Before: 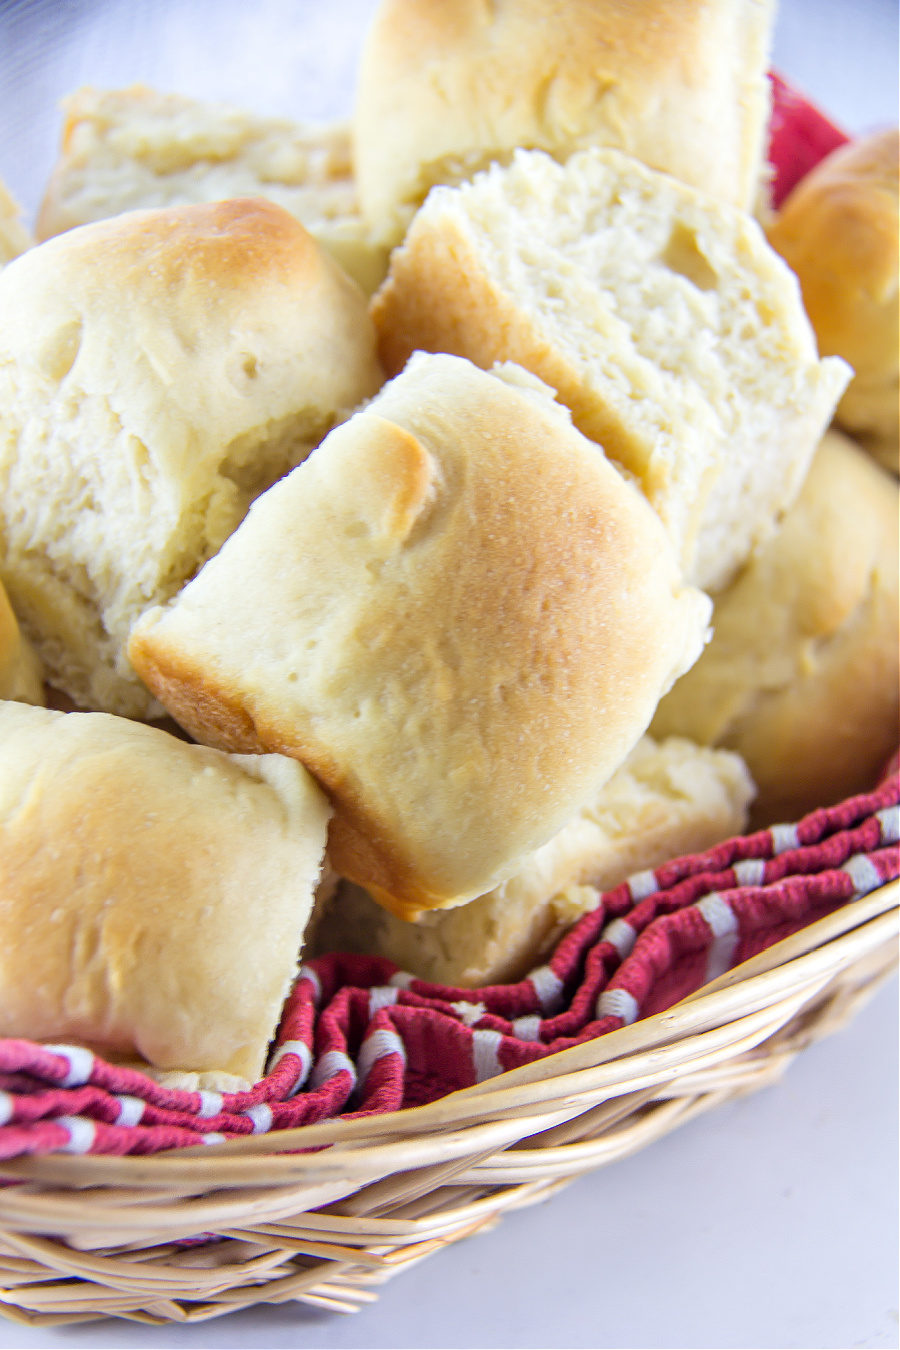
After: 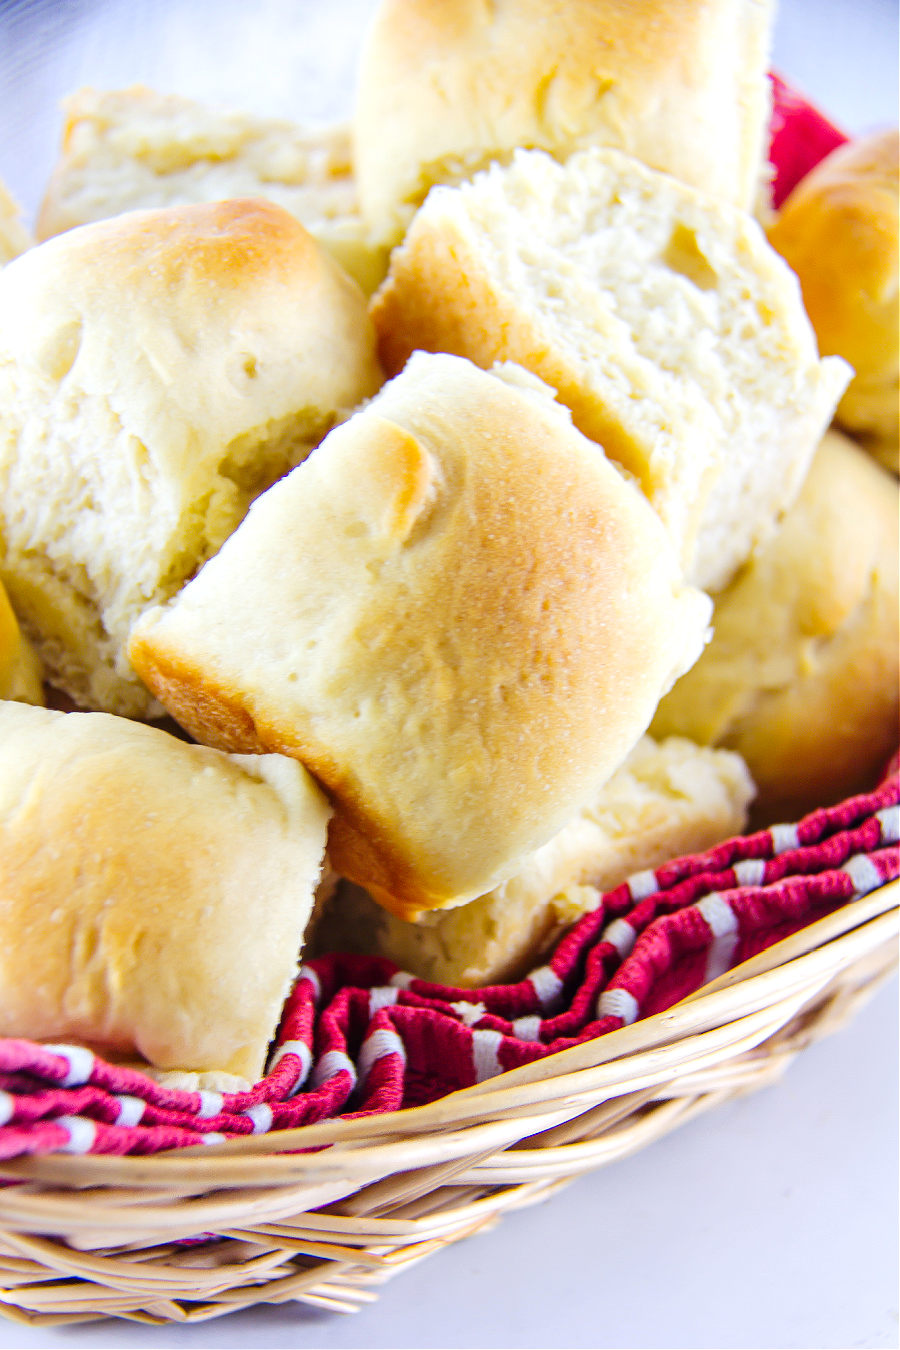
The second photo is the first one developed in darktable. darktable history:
color balance: lift [1, 1, 0.999, 1.001], gamma [1, 1.003, 1.005, 0.995], gain [1, 0.992, 0.988, 1.012], contrast 5%, output saturation 110%
tone curve: curves: ch0 [(0, 0) (0.003, 0.018) (0.011, 0.019) (0.025, 0.024) (0.044, 0.037) (0.069, 0.053) (0.1, 0.075) (0.136, 0.105) (0.177, 0.136) (0.224, 0.179) (0.277, 0.244) (0.335, 0.319) (0.399, 0.4) (0.468, 0.495) (0.543, 0.58) (0.623, 0.671) (0.709, 0.757) (0.801, 0.838) (0.898, 0.913) (1, 1)], preserve colors none
